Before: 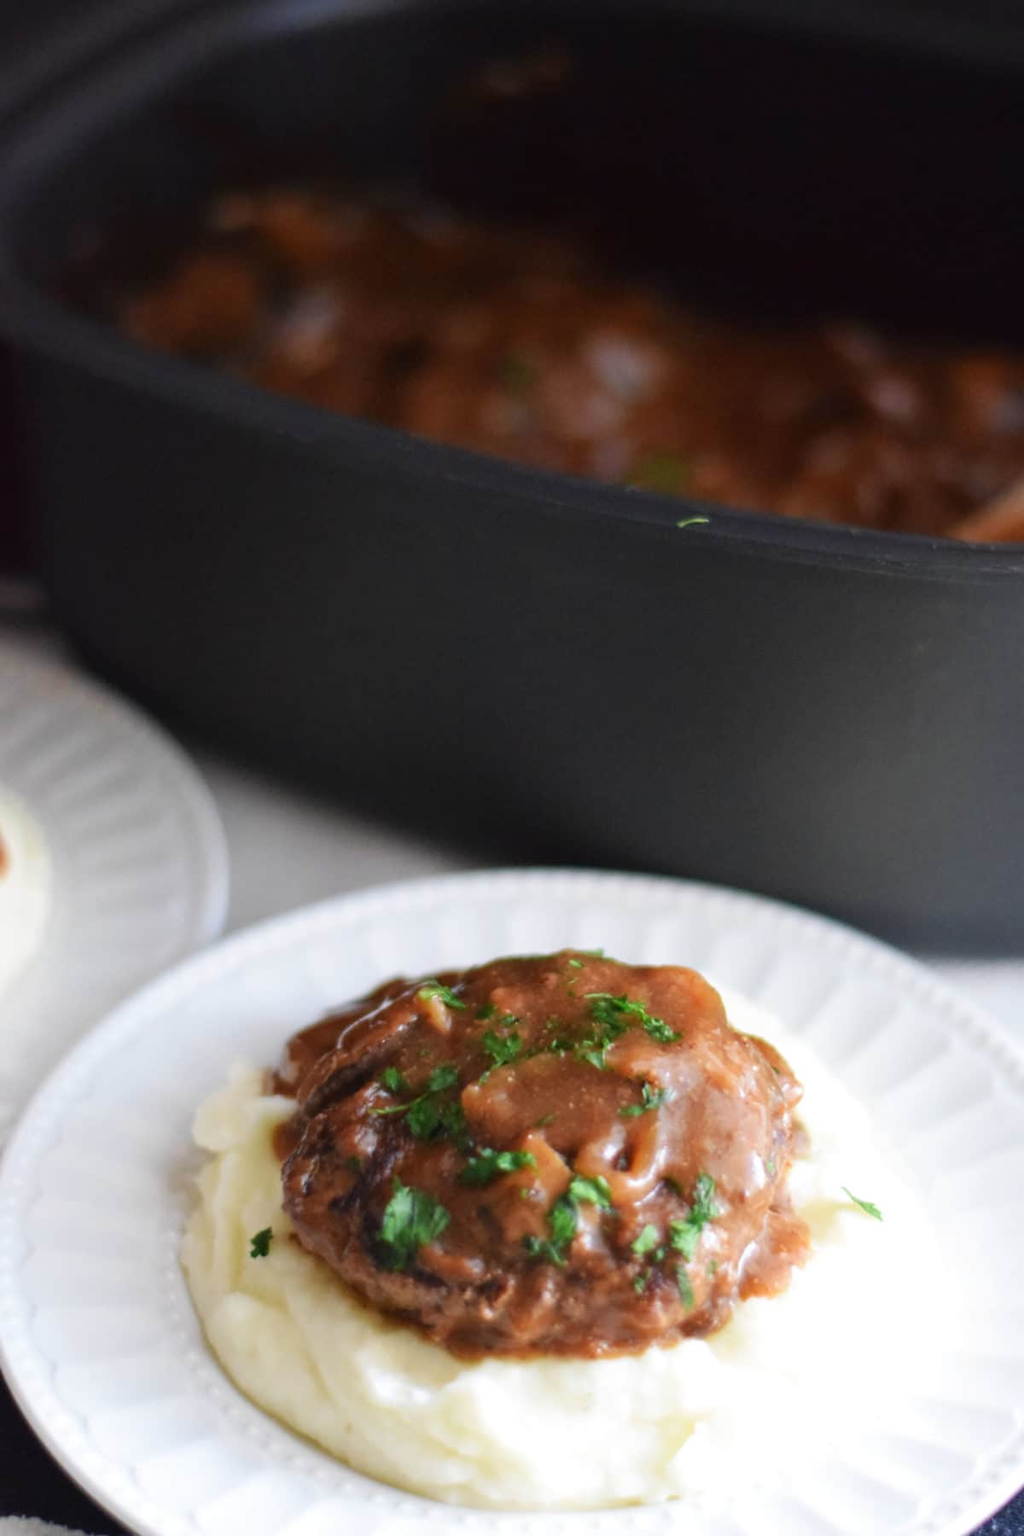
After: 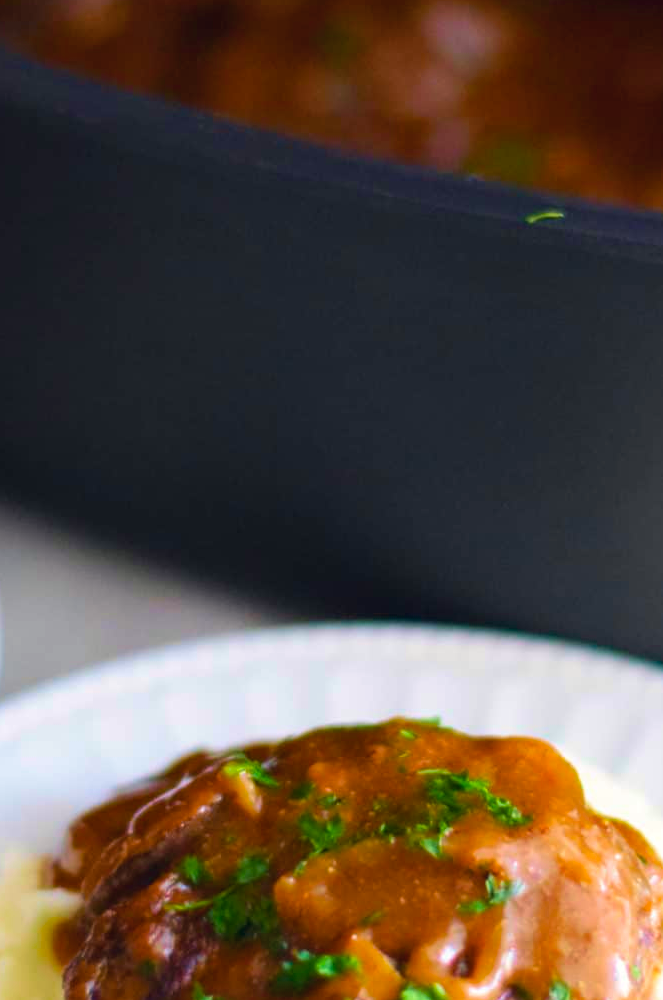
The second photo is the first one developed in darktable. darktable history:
crop and rotate: left 22.272%, top 21.972%, right 22.45%, bottom 22.451%
color balance rgb: perceptual saturation grading › global saturation 33.352%, global vibrance 41.736%
velvia: strength 39.27%
color correction: highlights a* 0.222, highlights b* 2.67, shadows a* -0.961, shadows b* -4.13
